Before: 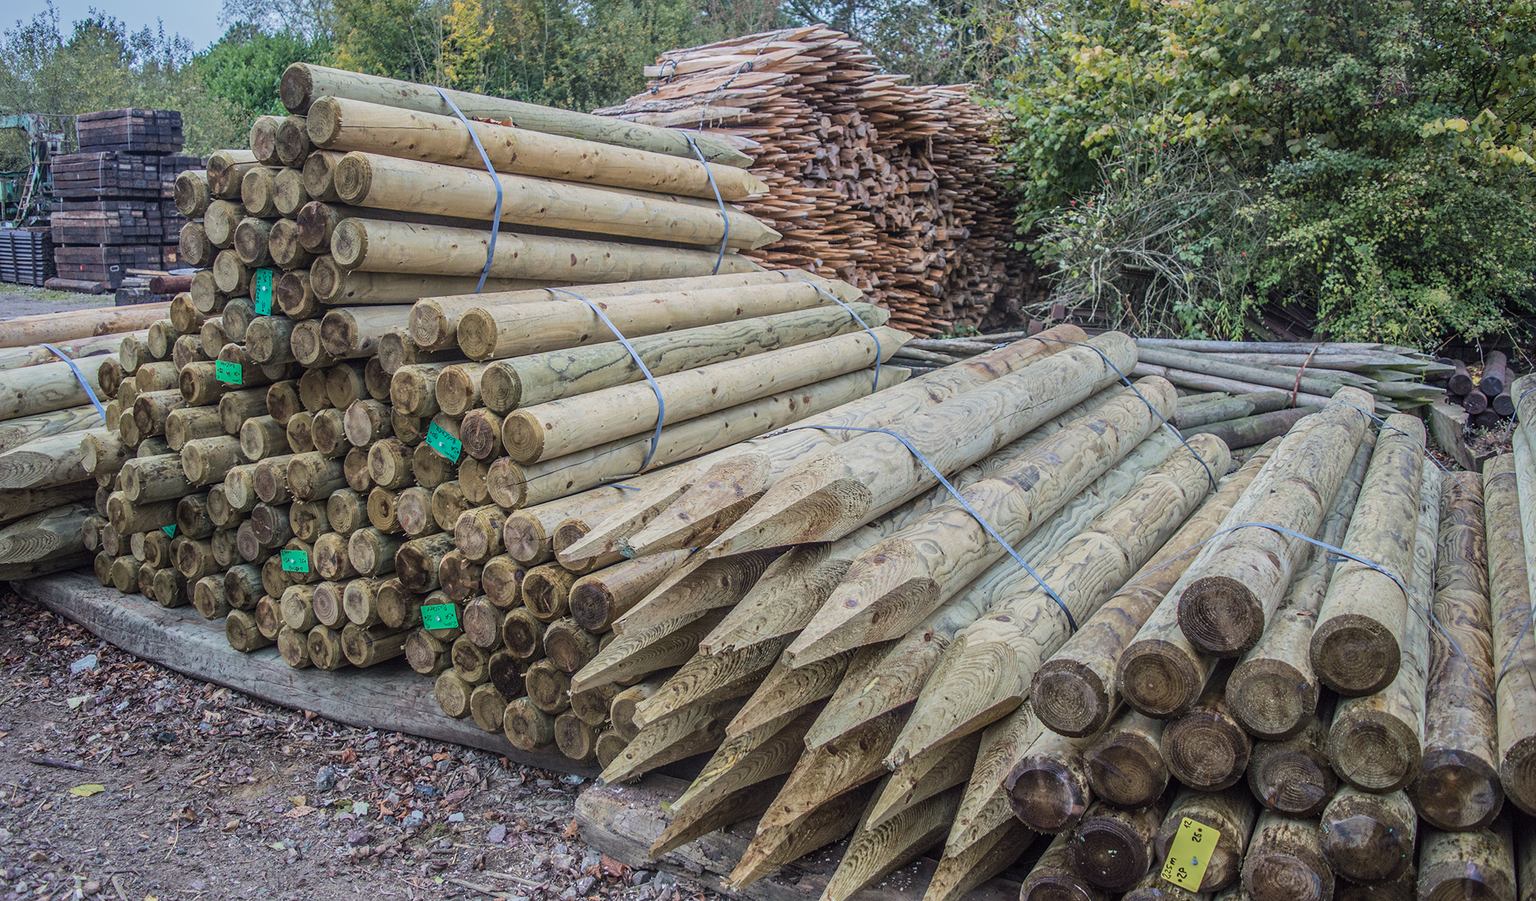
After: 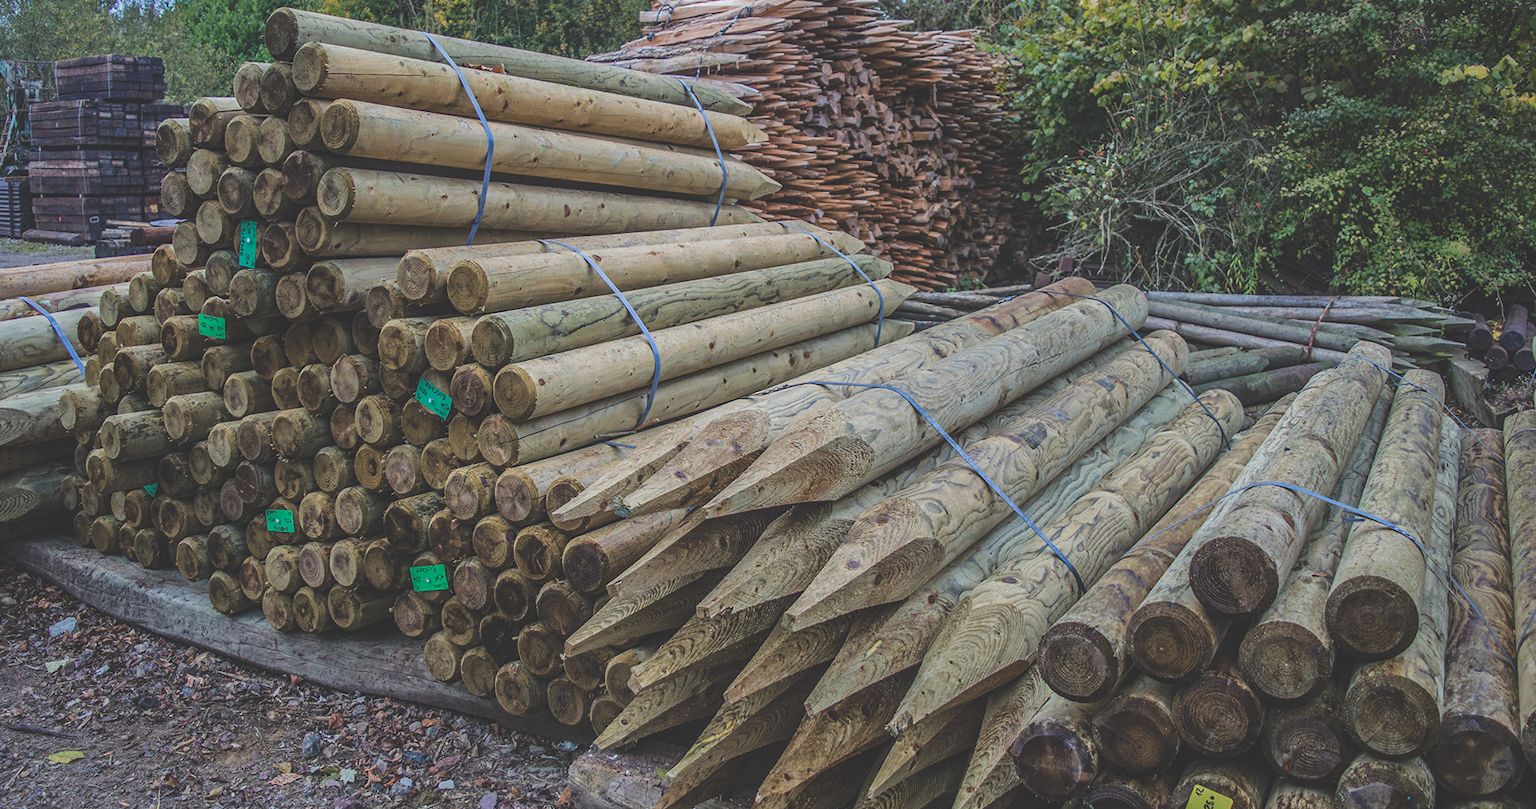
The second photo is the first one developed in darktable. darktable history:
rgb curve: curves: ch0 [(0, 0.186) (0.314, 0.284) (0.775, 0.708) (1, 1)], compensate middle gray true, preserve colors none
crop: left 1.507%, top 6.147%, right 1.379%, bottom 6.637%
haze removal: compatibility mode true, adaptive false
